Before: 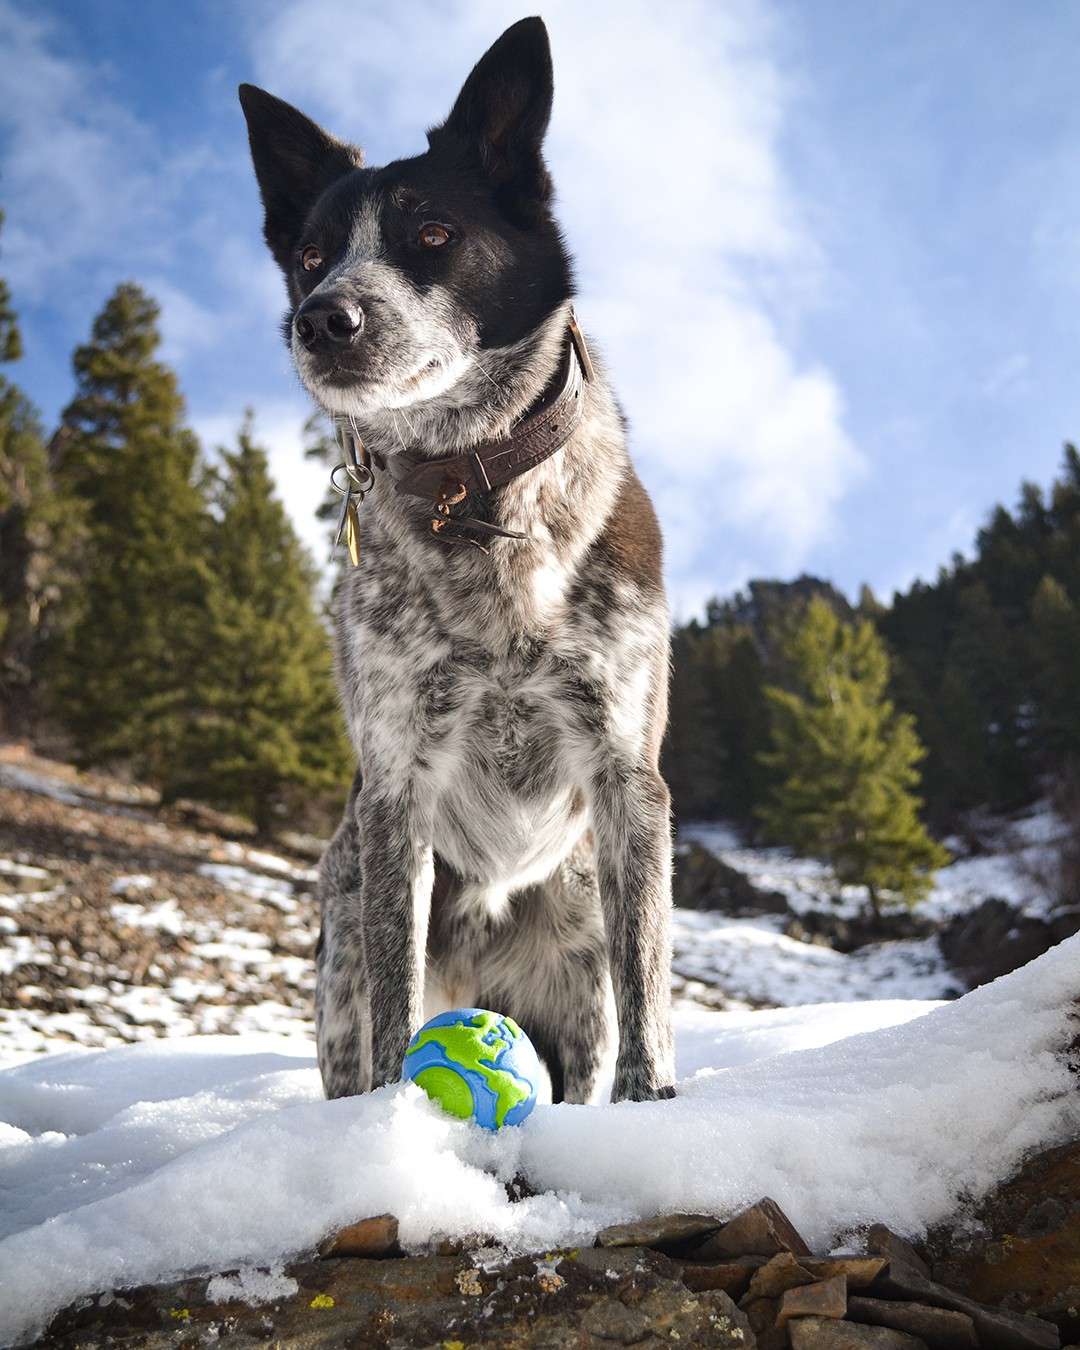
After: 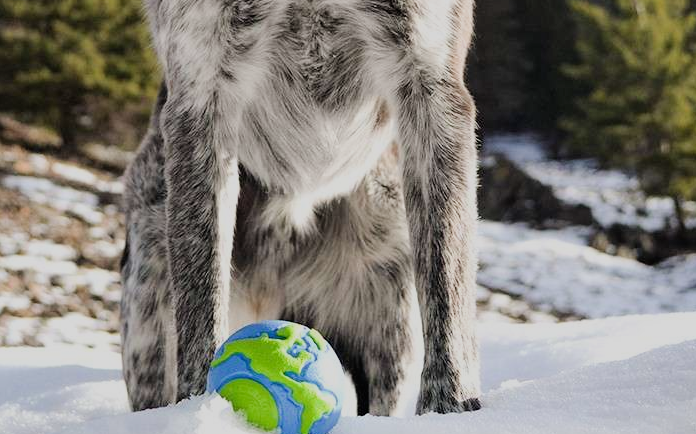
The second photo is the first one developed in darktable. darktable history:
crop: left 18.08%, top 51.036%, right 17.458%, bottom 16.804%
filmic rgb: black relative exposure -7.65 EV, white relative exposure 4.56 EV, hardness 3.61, contrast 1.053
